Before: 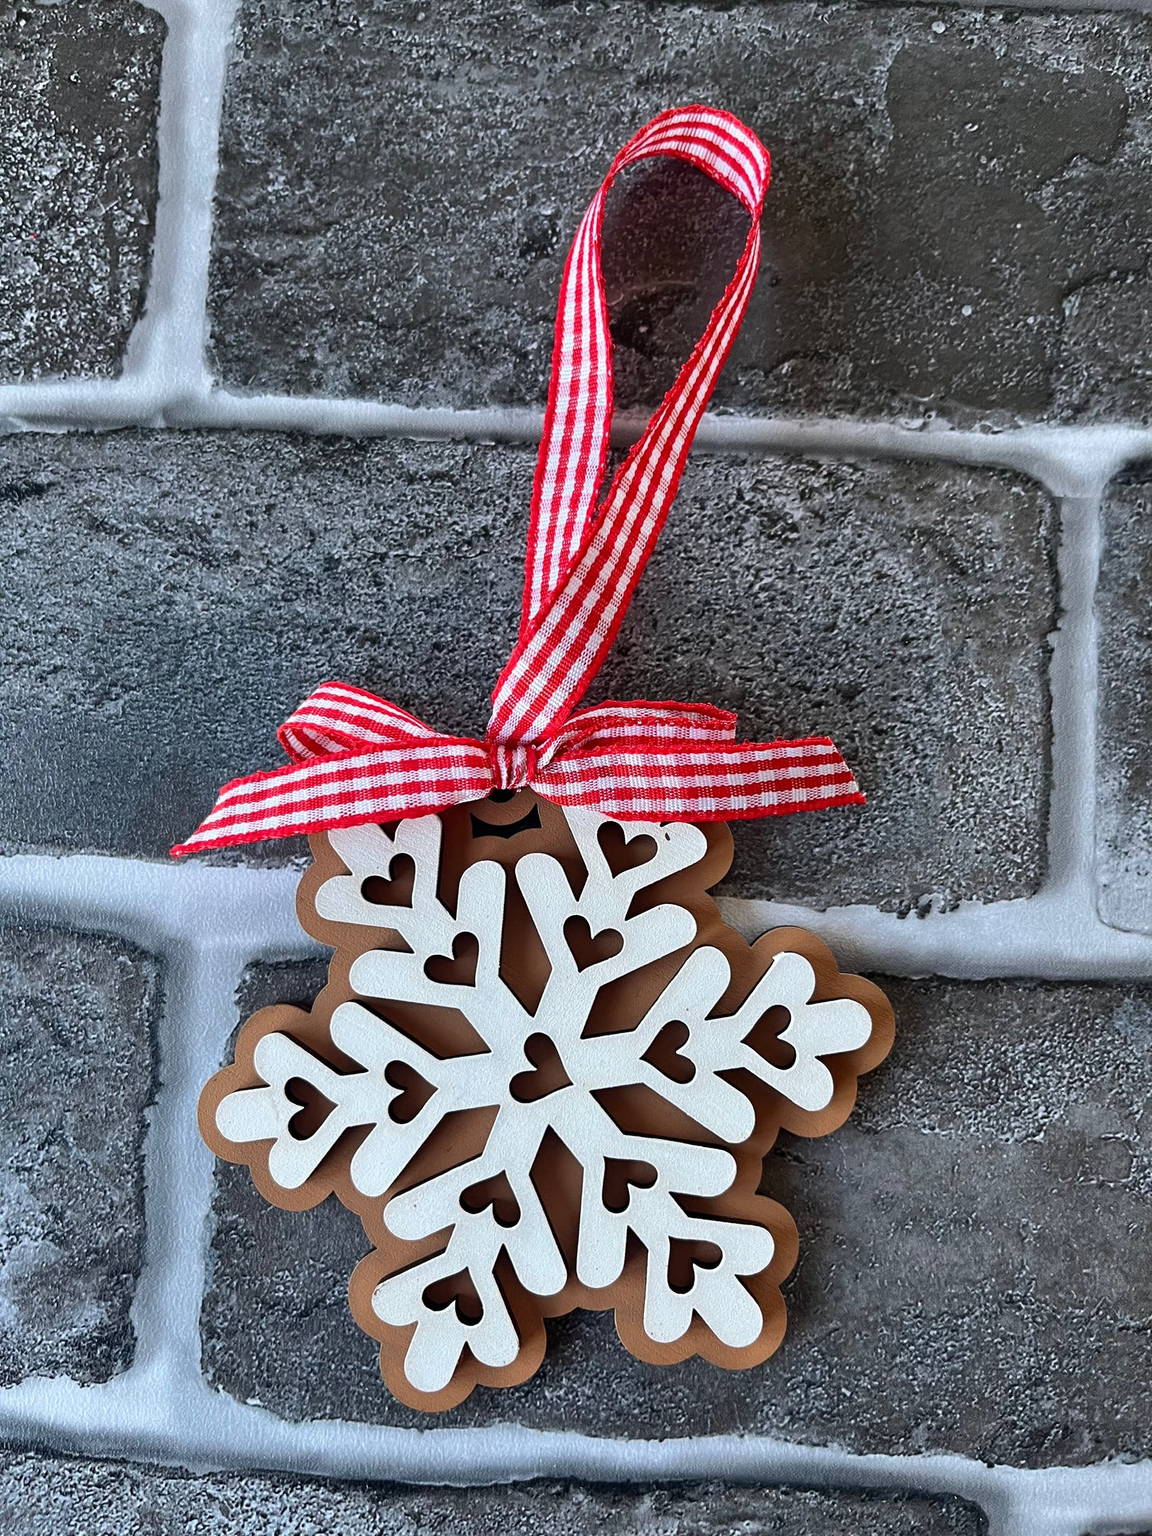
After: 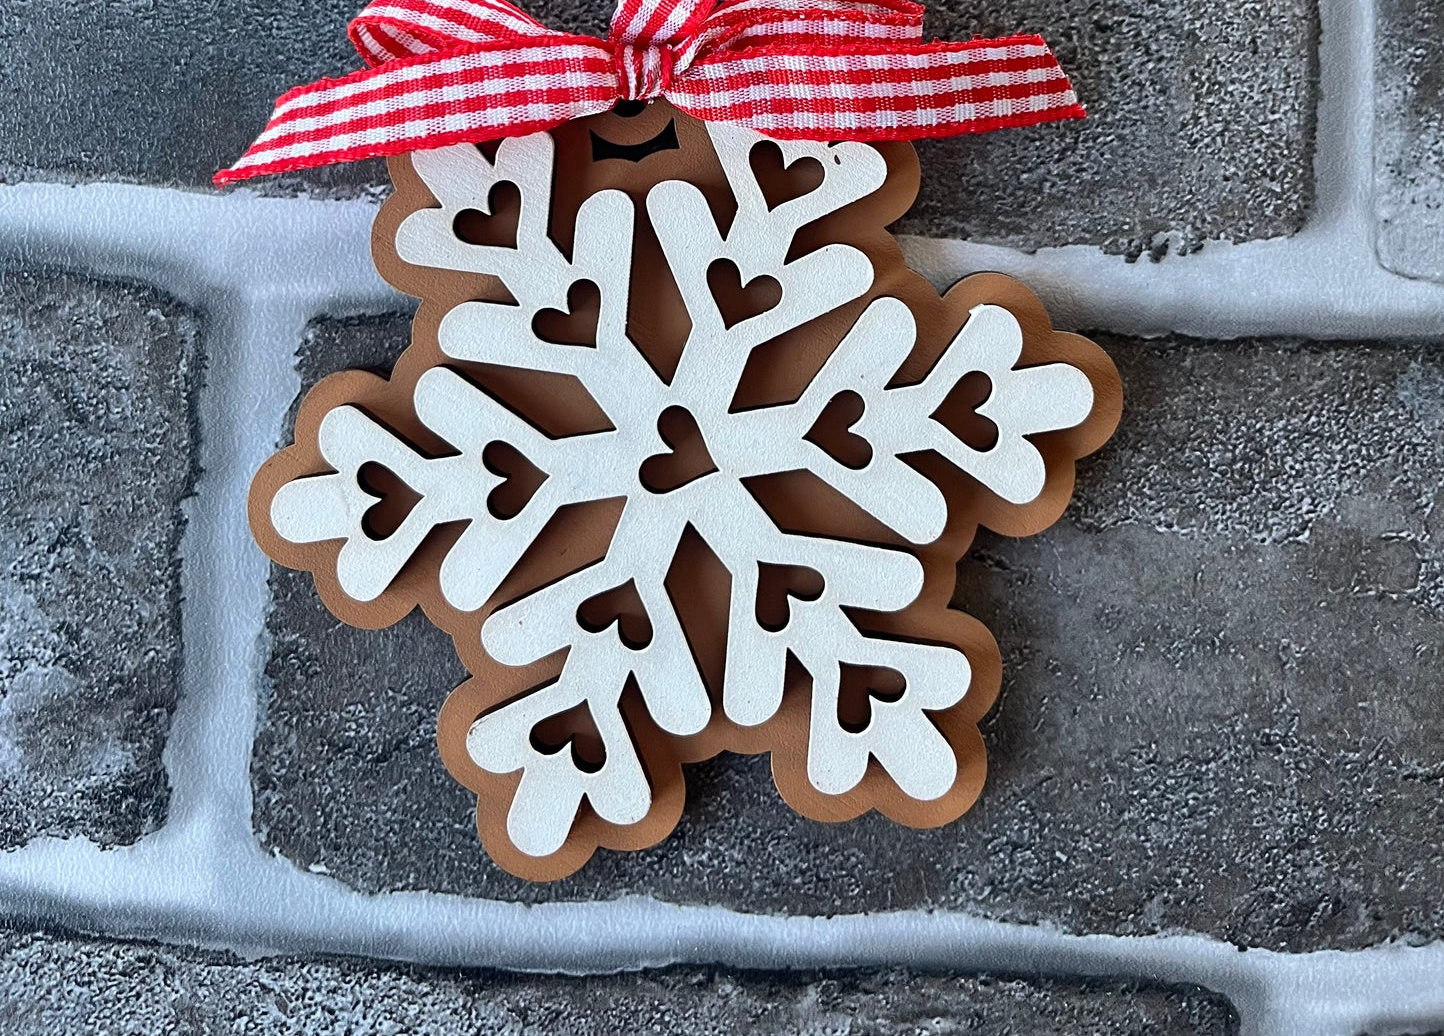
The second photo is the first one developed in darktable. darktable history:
crop and rotate: top 46.237%
white balance: emerald 1
